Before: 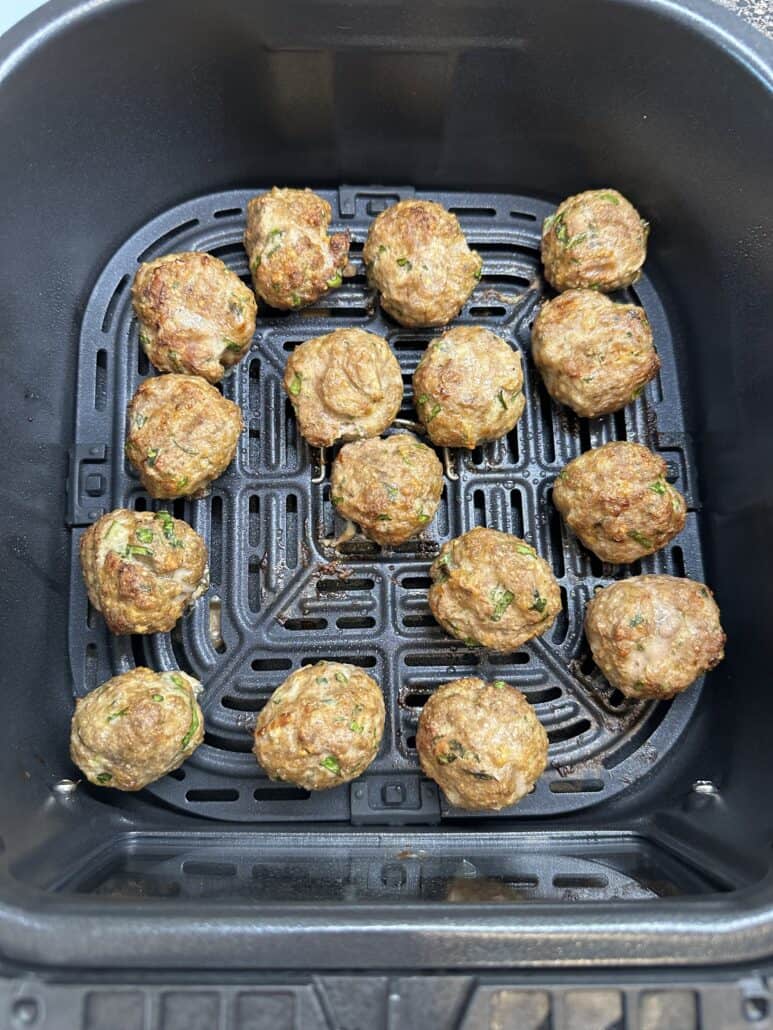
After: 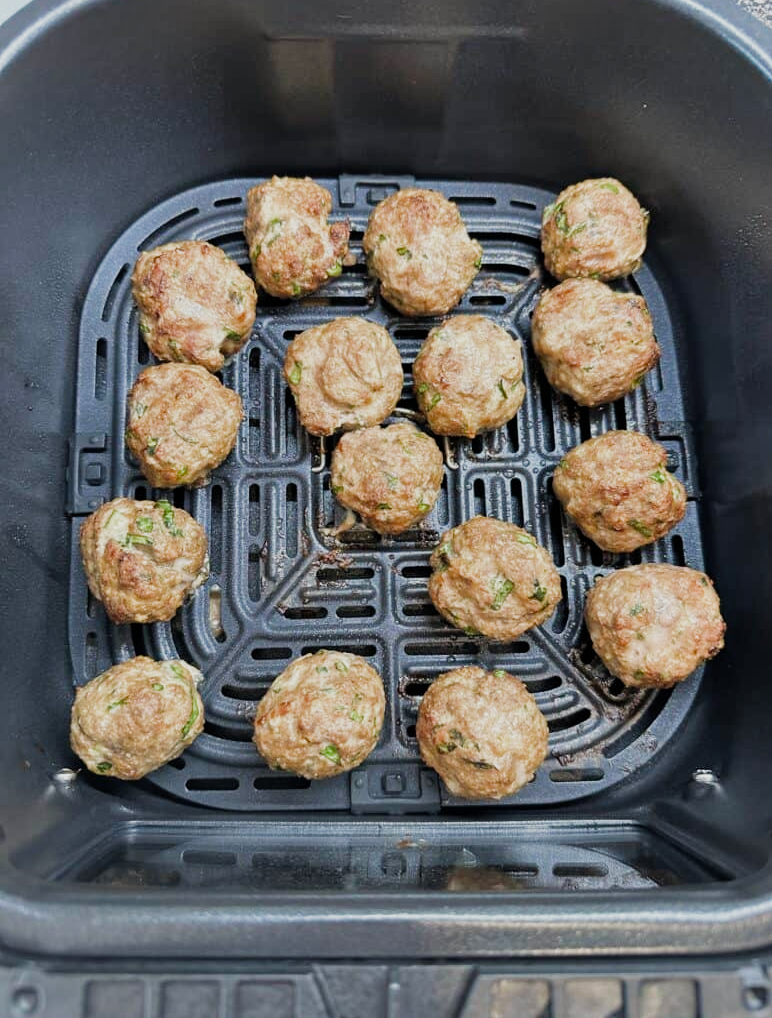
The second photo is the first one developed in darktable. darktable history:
crop: top 1.138%, right 0.096%
filmic rgb: black relative exposure -11.38 EV, white relative exposure 3.22 EV, hardness 6.71, add noise in highlights 0.002, color science v3 (2019), use custom middle-gray values true, contrast in highlights soft
shadows and highlights: highlights color adjustment 0.267%, low approximation 0.01, soften with gaussian
